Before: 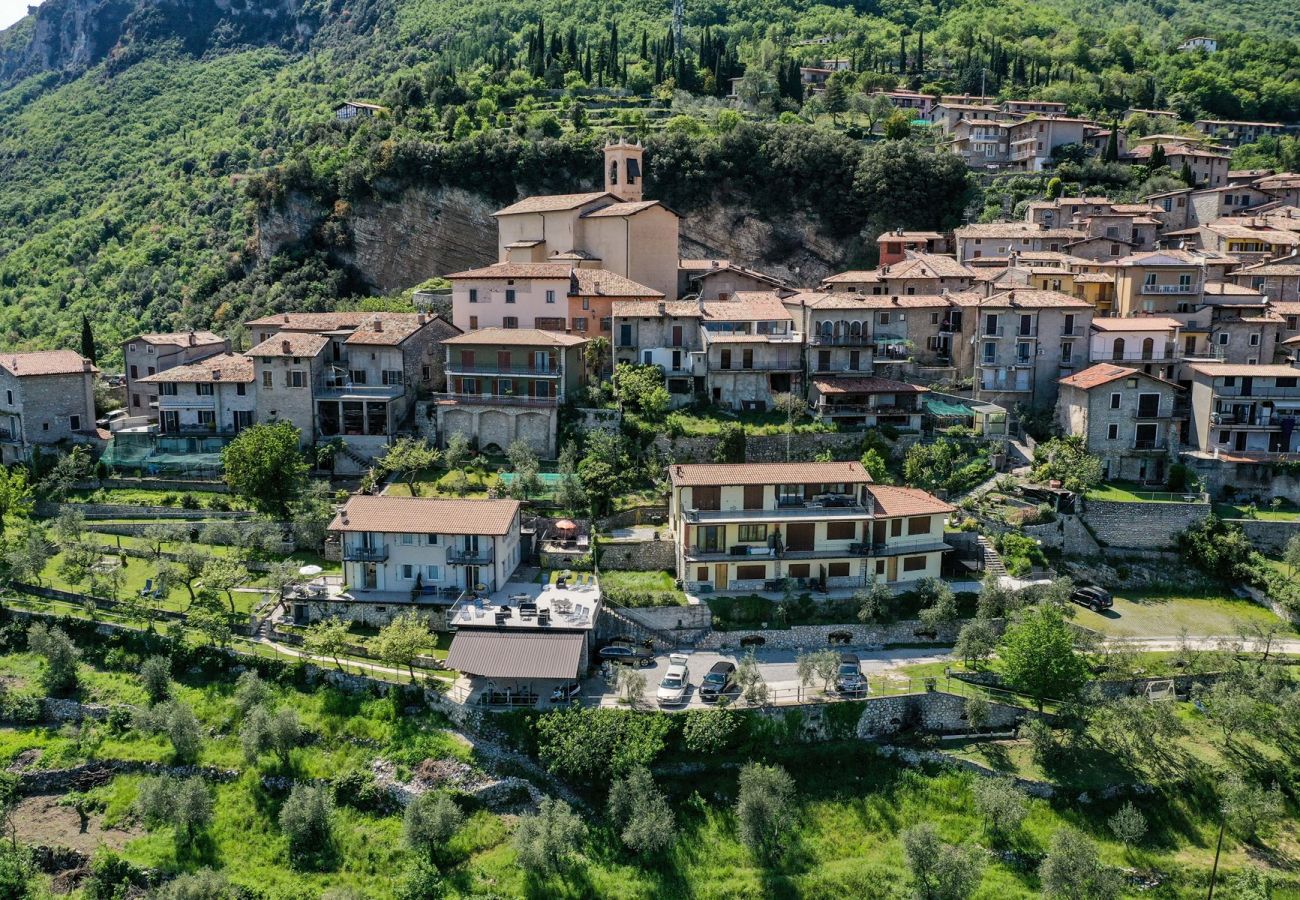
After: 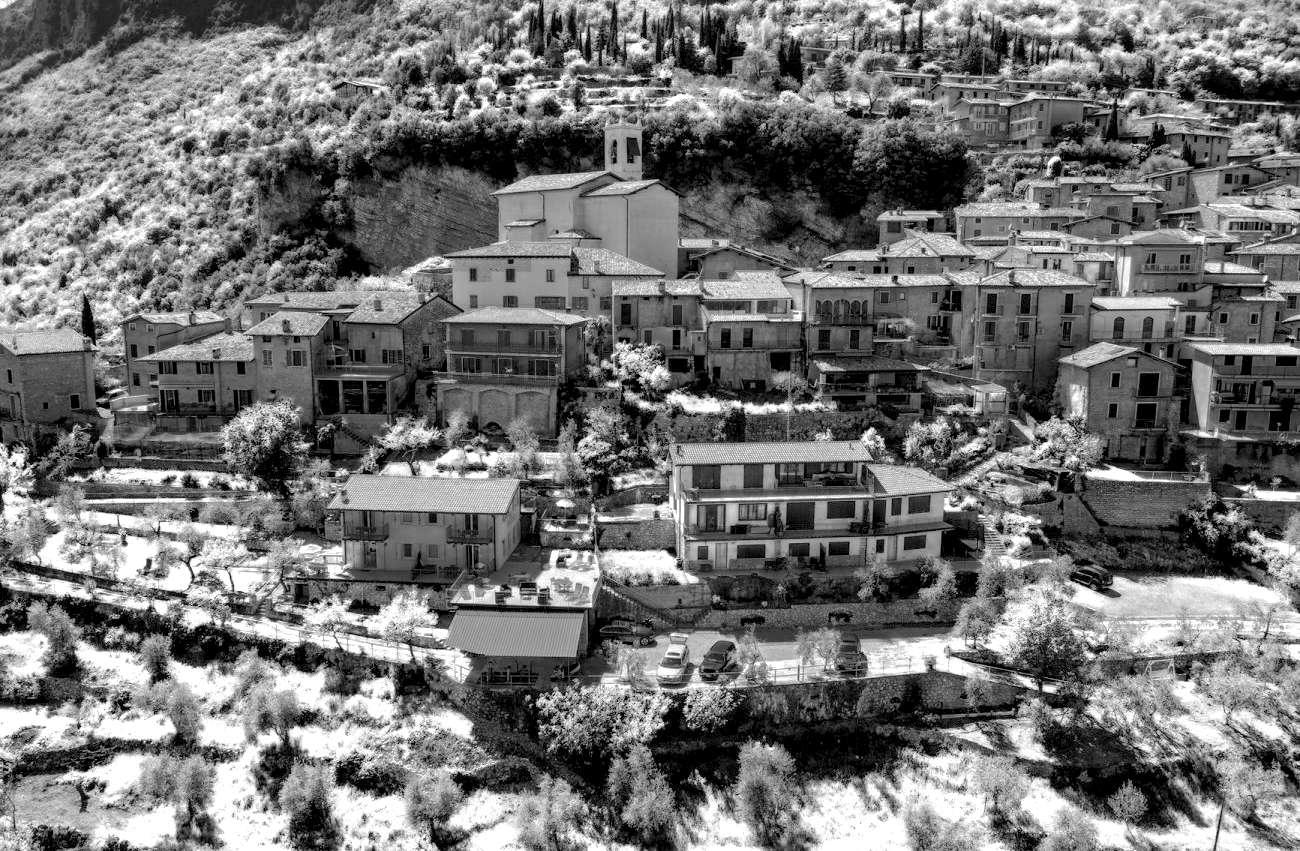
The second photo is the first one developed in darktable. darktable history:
crop and rotate: top 2.362%, bottom 3.02%
base curve: curves: ch0 [(0, 0) (0.841, 0.609) (1, 1)], preserve colors none
color zones: curves: ch0 [(0, 0.554) (0.146, 0.662) (0.293, 0.86) (0.503, 0.774) (0.637, 0.106) (0.74, 0.072) (0.866, 0.488) (0.998, 0.569)]; ch1 [(0, 0) (0.143, 0) (0.286, 0) (0.429, 0) (0.571, 0) (0.714, 0) (0.857, 0)]
levels: levels [0.044, 0.416, 0.908]
